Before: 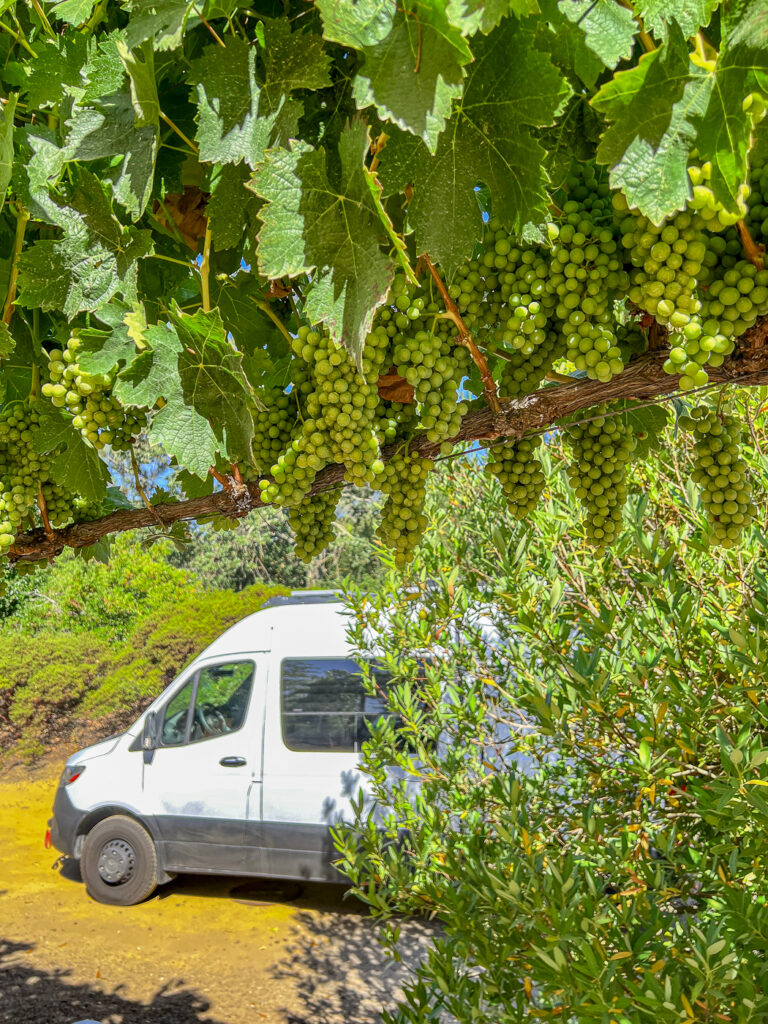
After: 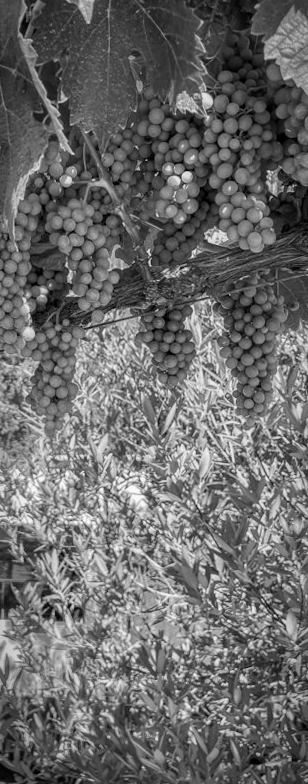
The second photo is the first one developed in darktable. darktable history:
vignetting: automatic ratio true
crop: left 45.721%, top 13.393%, right 14.118%, bottom 10.01%
contrast brightness saturation: contrast 0.03, brightness -0.04
monochrome: on, module defaults
rotate and perspective: rotation 0.8°, automatic cropping off
velvia: strength 10%
